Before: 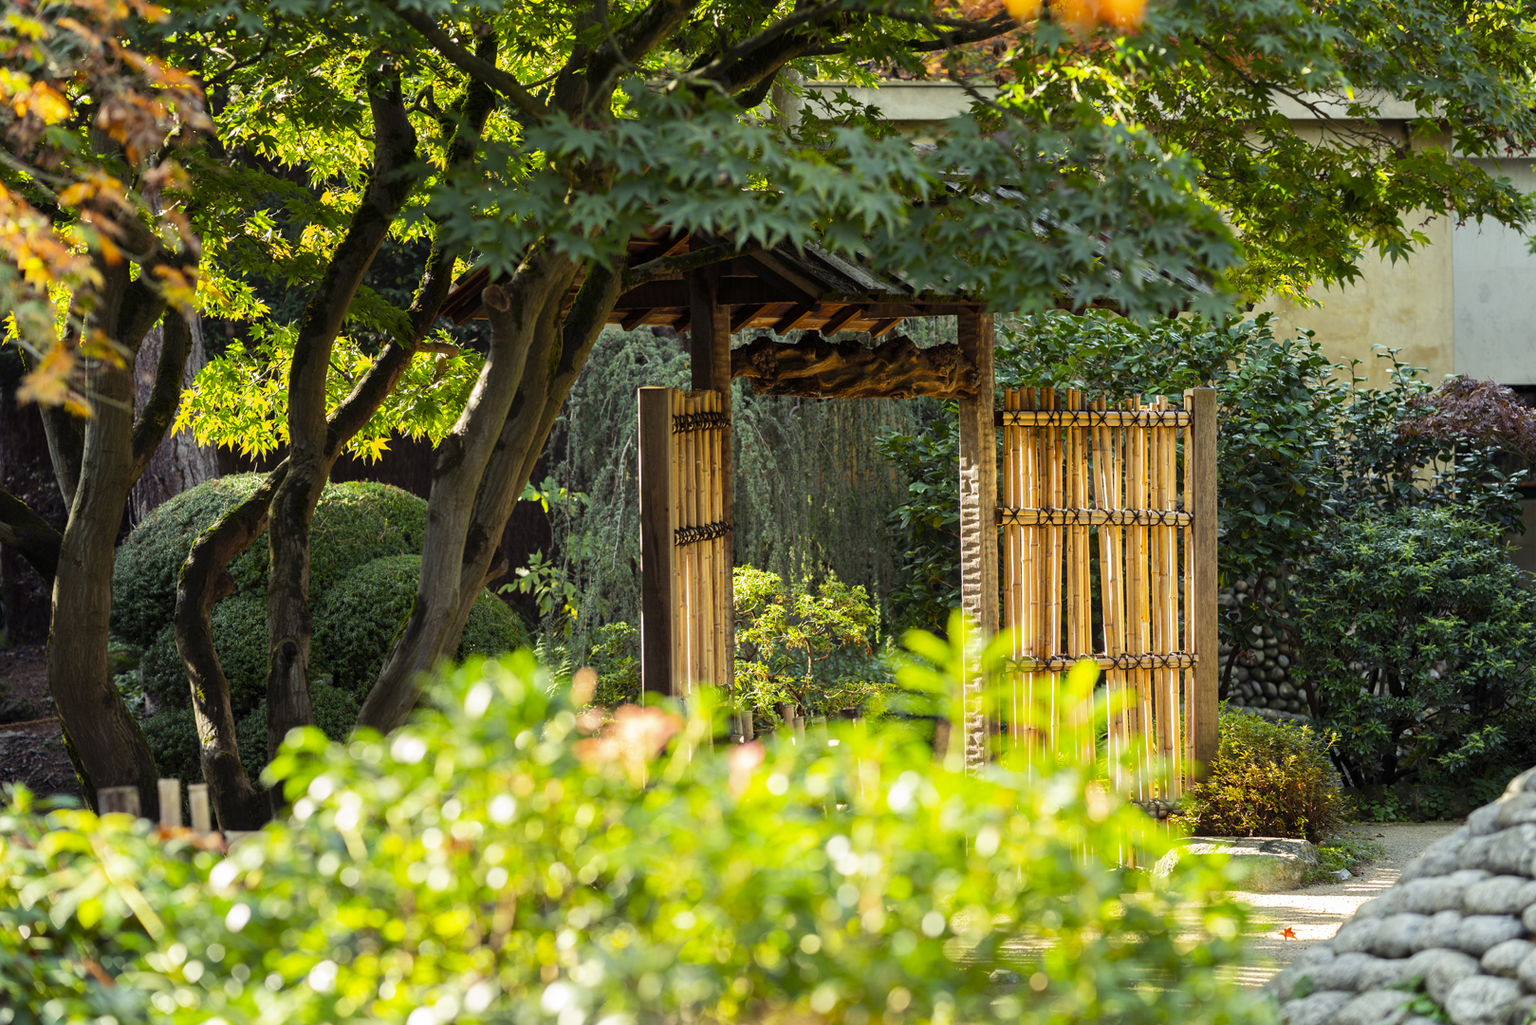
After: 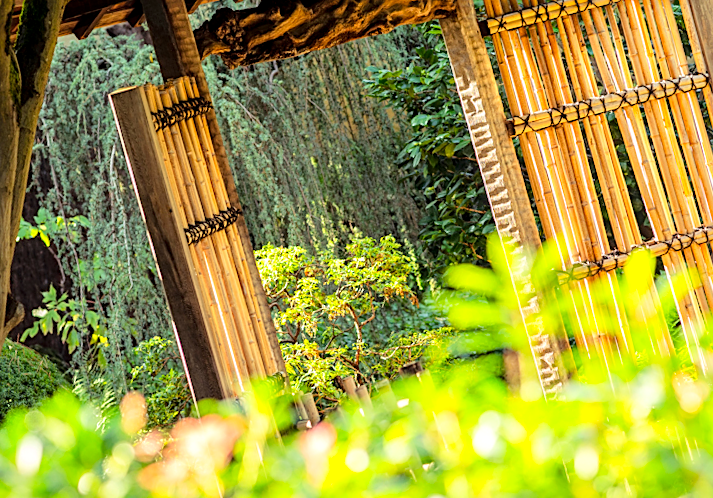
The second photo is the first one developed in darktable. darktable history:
local contrast: on, module defaults
sharpen: on, module defaults
tone curve: curves: ch0 [(0, 0) (0.26, 0.424) (0.417, 0.585) (1, 1)]
rotate and perspective: rotation -14.8°, crop left 0.1, crop right 0.903, crop top 0.25, crop bottom 0.748
crop: left 31.379%, top 24.658%, right 20.326%, bottom 6.628%
